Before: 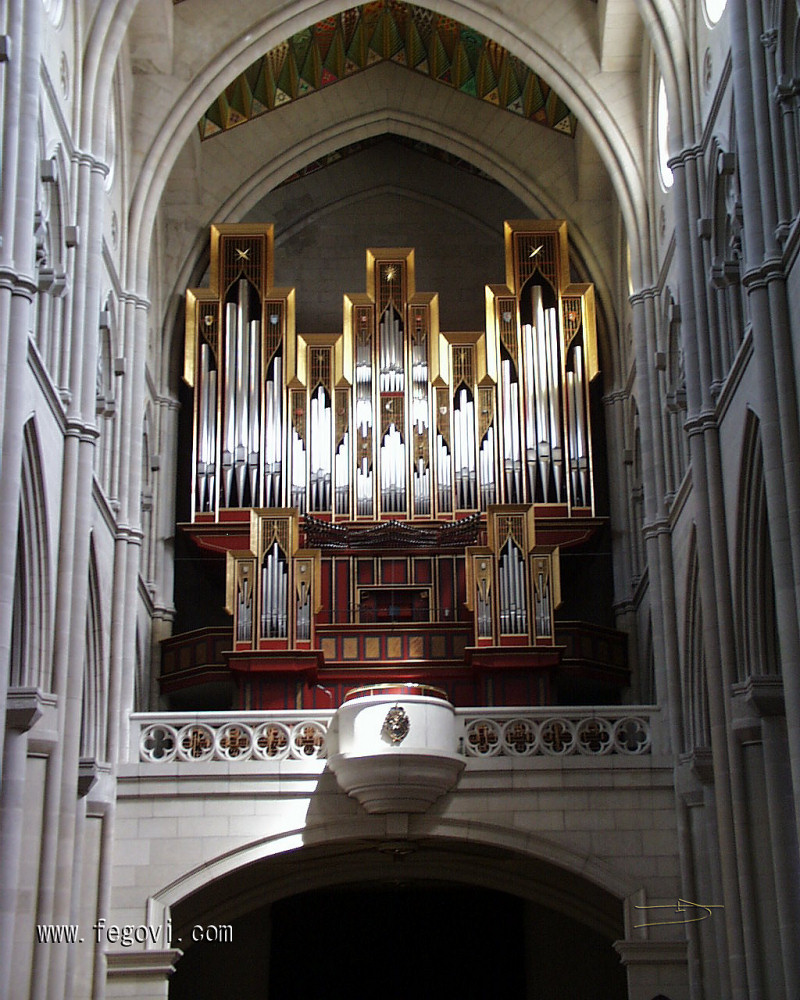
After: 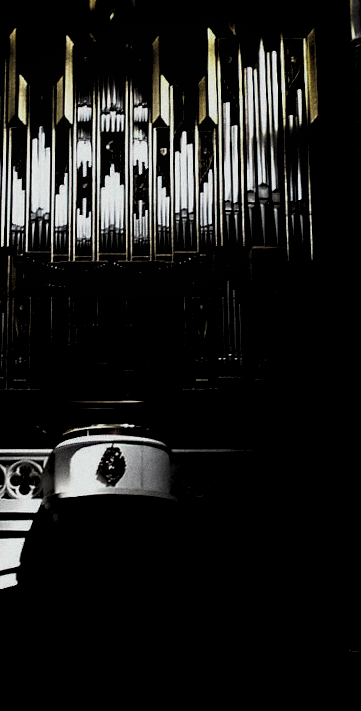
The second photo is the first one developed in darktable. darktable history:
exposure: exposure -0.153 EV, compensate highlight preservation false
grain: coarseness 22.88 ISO
levels: levels [0.514, 0.759, 1]
color balance rgb: perceptual saturation grading › global saturation 8.89%, saturation formula JzAzBz (2021)
bloom: size 13.65%, threshold 98.39%, strength 4.82%
rotate and perspective: rotation 0.8°, automatic cropping off
crop: left 35.432%, top 26.233%, right 20.145%, bottom 3.432%
